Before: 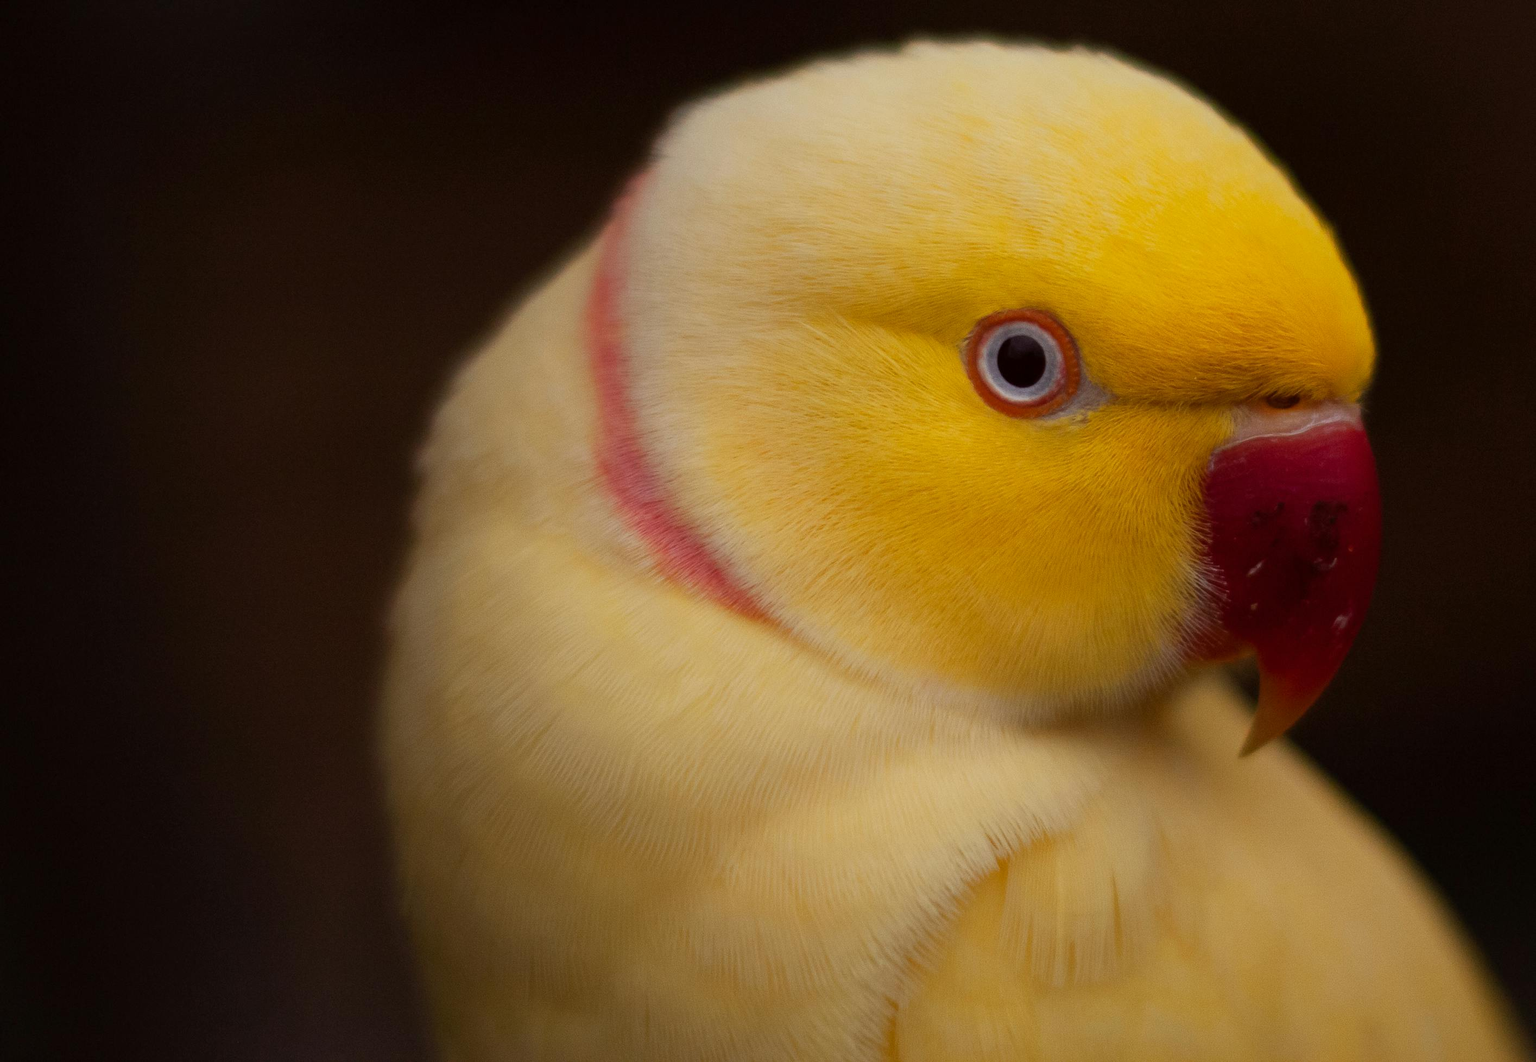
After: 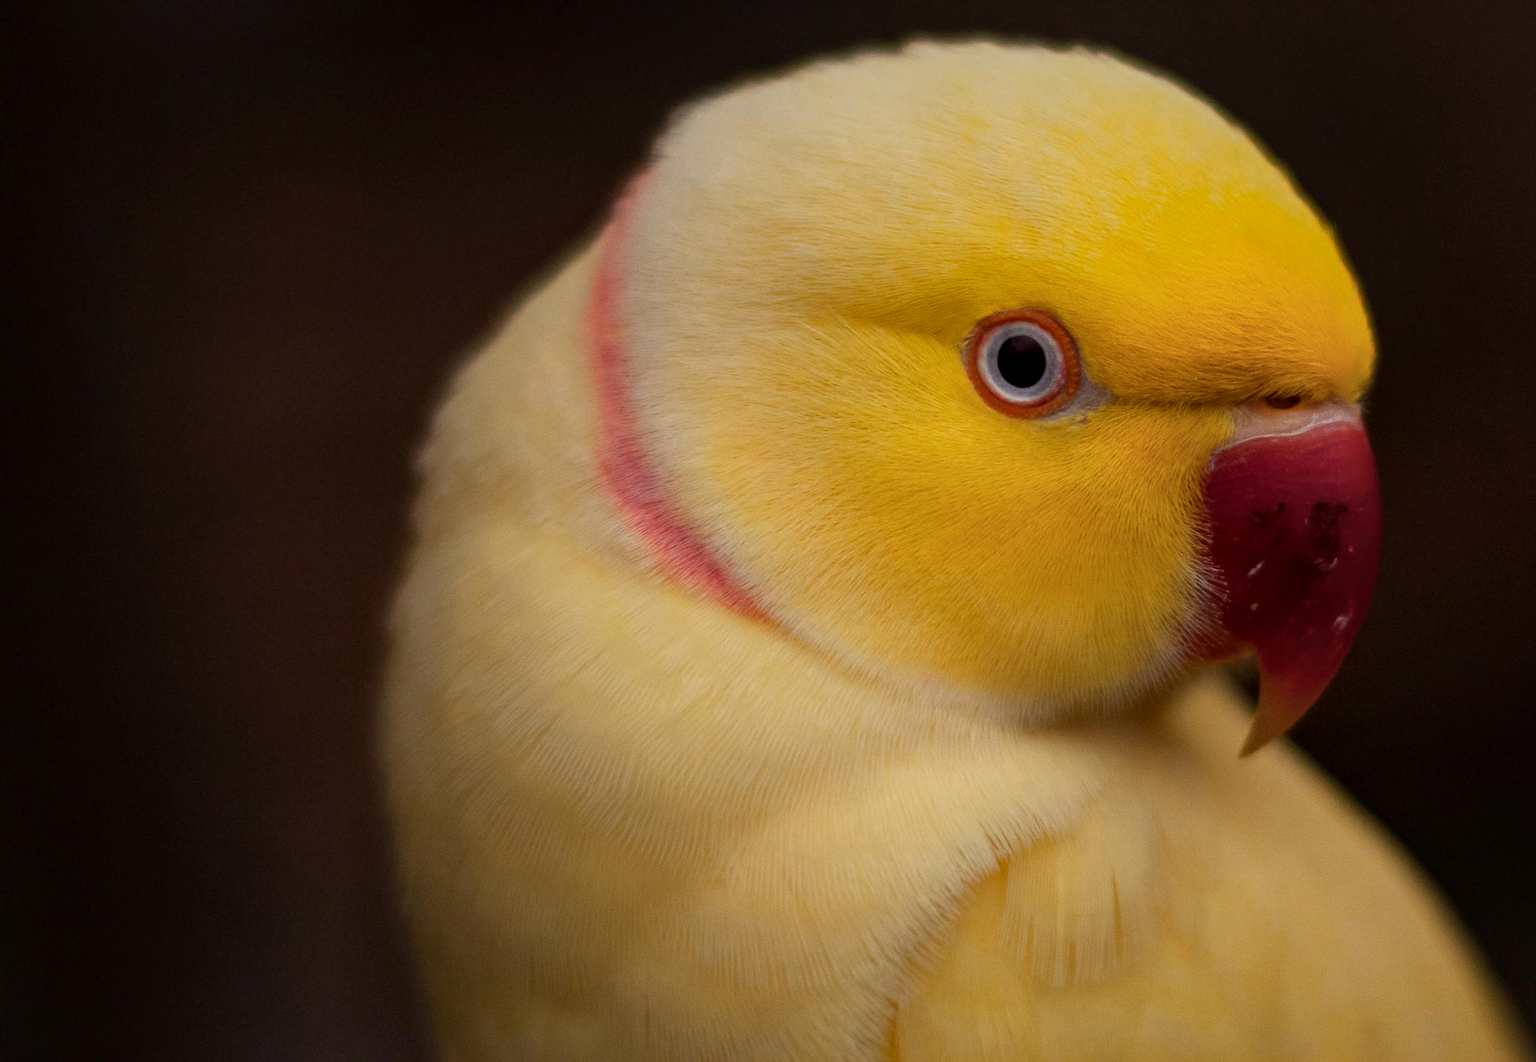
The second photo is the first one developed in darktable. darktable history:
color zones: curves: ch0 [(0, 0.465) (0.092, 0.596) (0.289, 0.464) (0.429, 0.453) (0.571, 0.464) (0.714, 0.455) (0.857, 0.462) (1, 0.465)]
local contrast: on, module defaults
